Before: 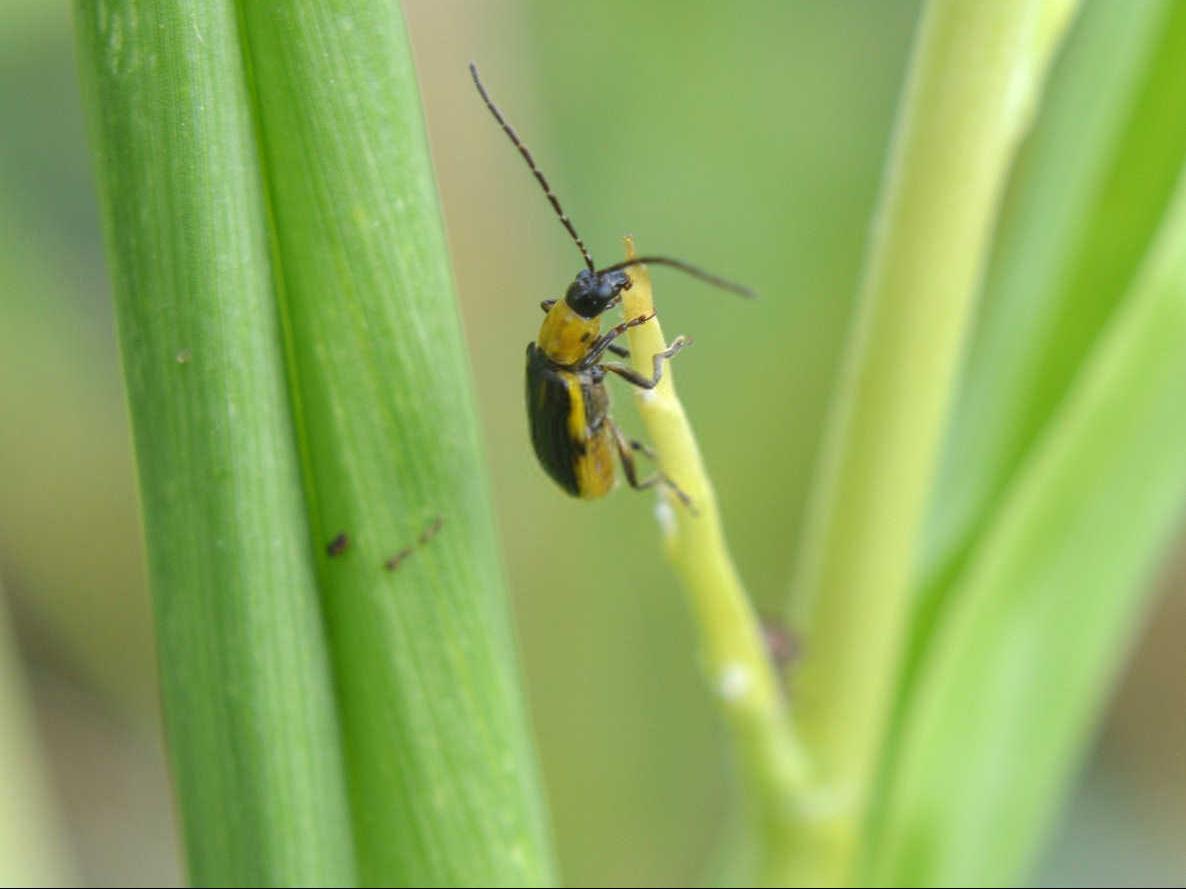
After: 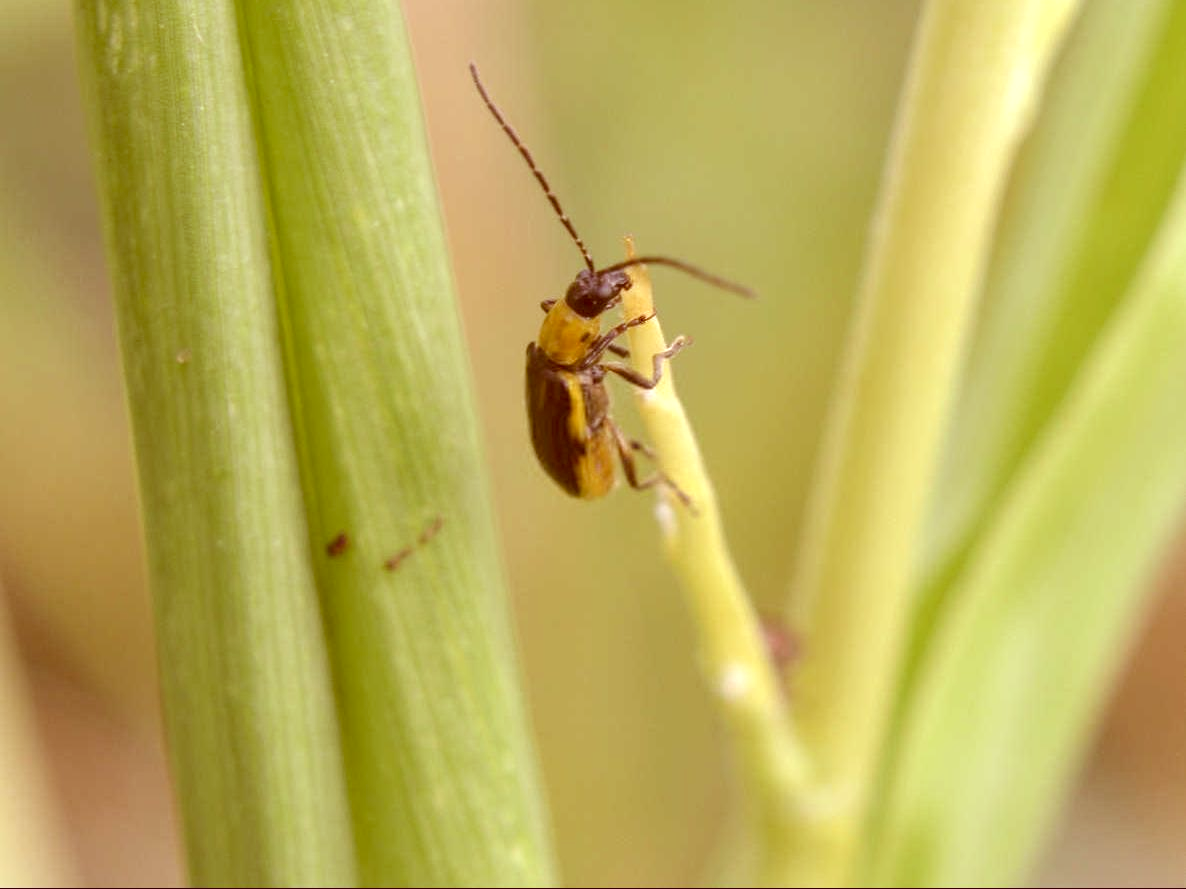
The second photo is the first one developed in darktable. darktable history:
exposure: exposure 0.2 EV, compensate highlight preservation false
color correction: highlights a* 9.03, highlights b* 8.71, shadows a* 40, shadows b* 40, saturation 0.8
